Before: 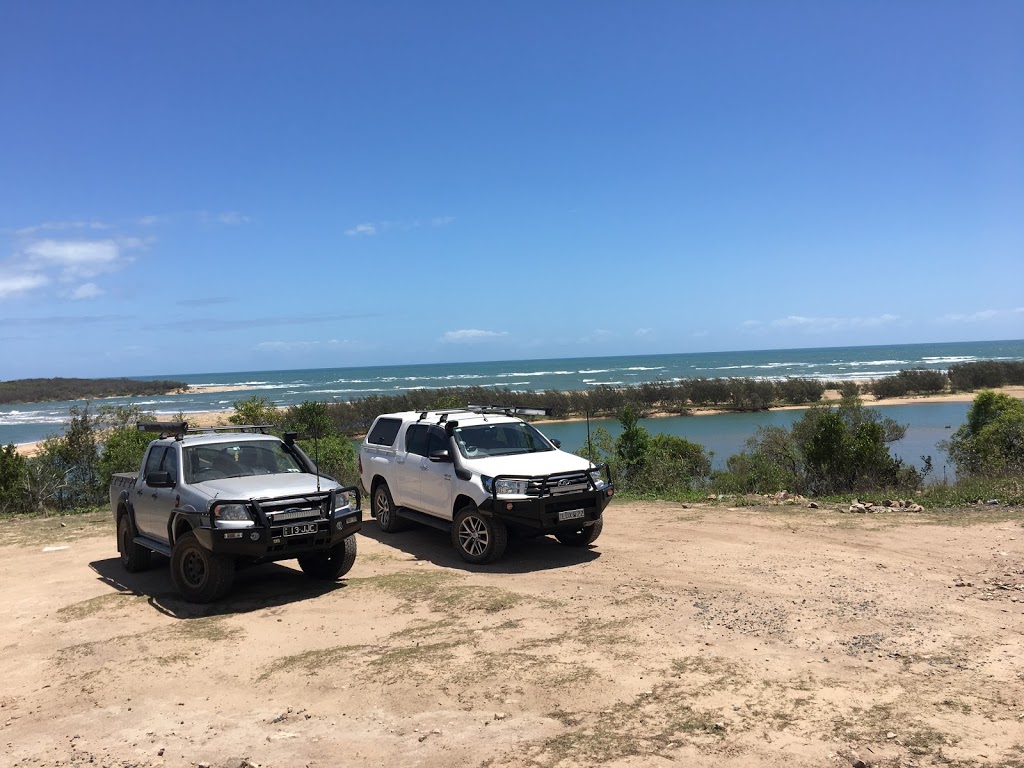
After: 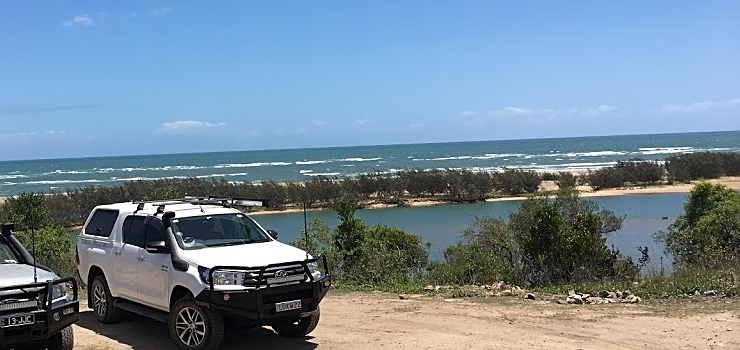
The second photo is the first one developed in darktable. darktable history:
sharpen: on, module defaults
crop and rotate: left 27.679%, top 27.308%, bottom 26.989%
